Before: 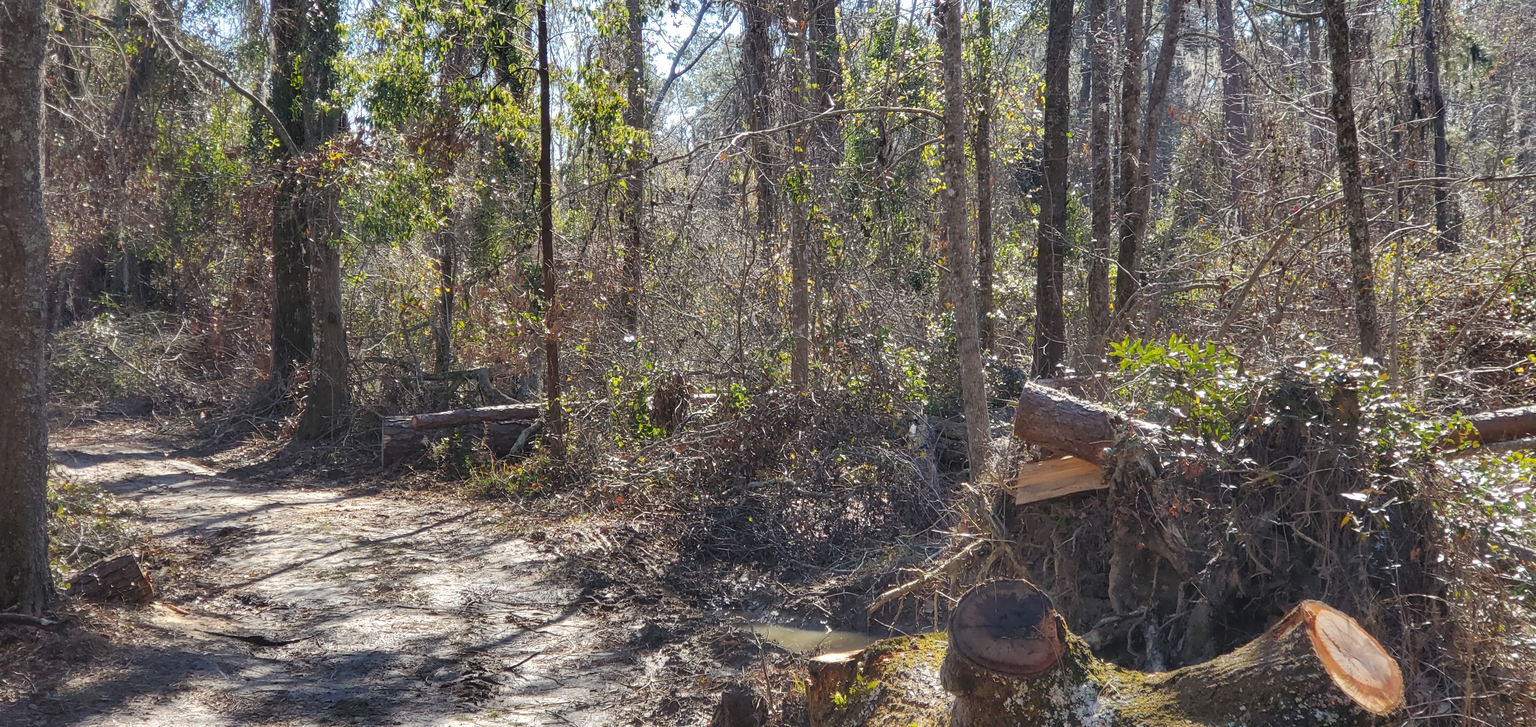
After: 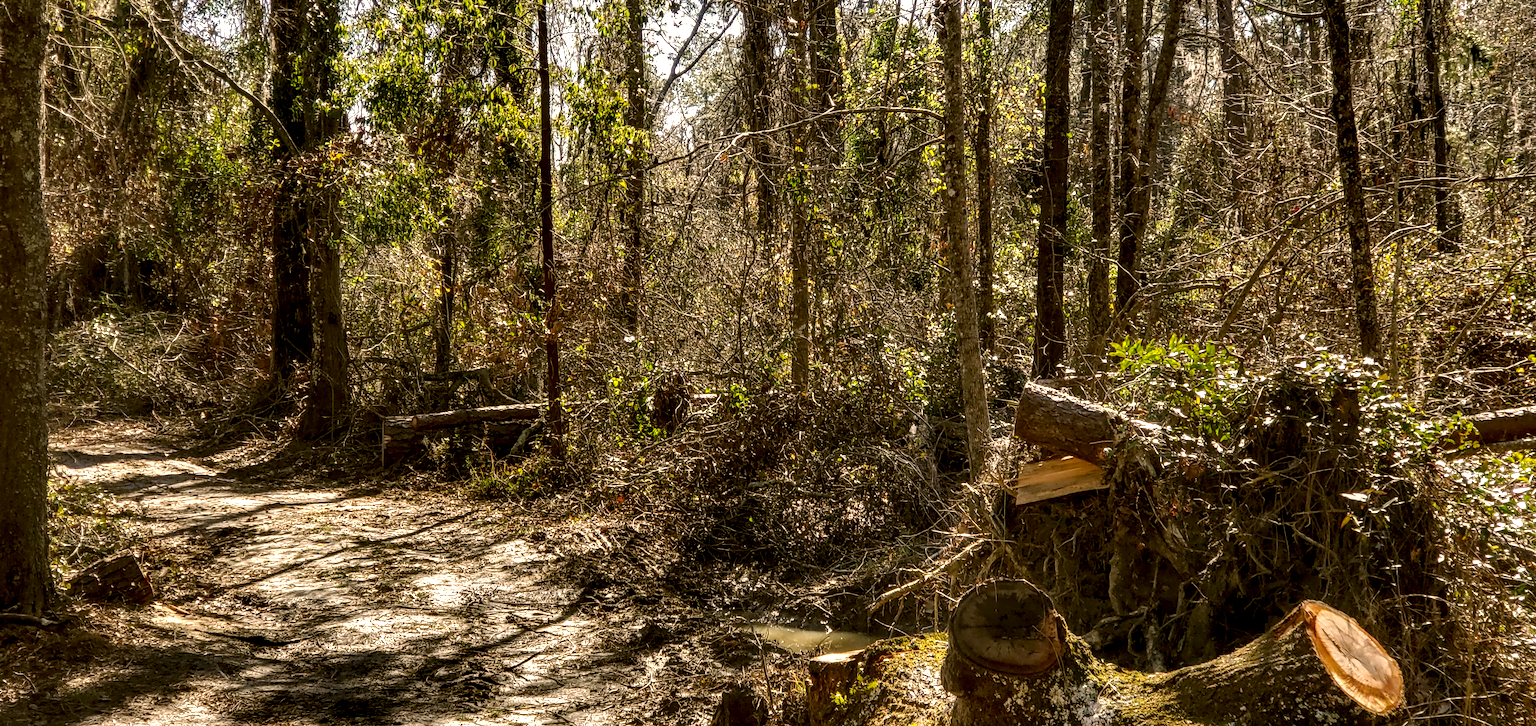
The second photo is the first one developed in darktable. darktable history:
color correction: highlights a* 8.46, highlights b* 15.71, shadows a* -0.599, shadows b* 26.61
local contrast: highlights 19%, detail 188%
contrast brightness saturation: brightness -0.21, saturation 0.08
tone equalizer: mask exposure compensation -0.514 EV
